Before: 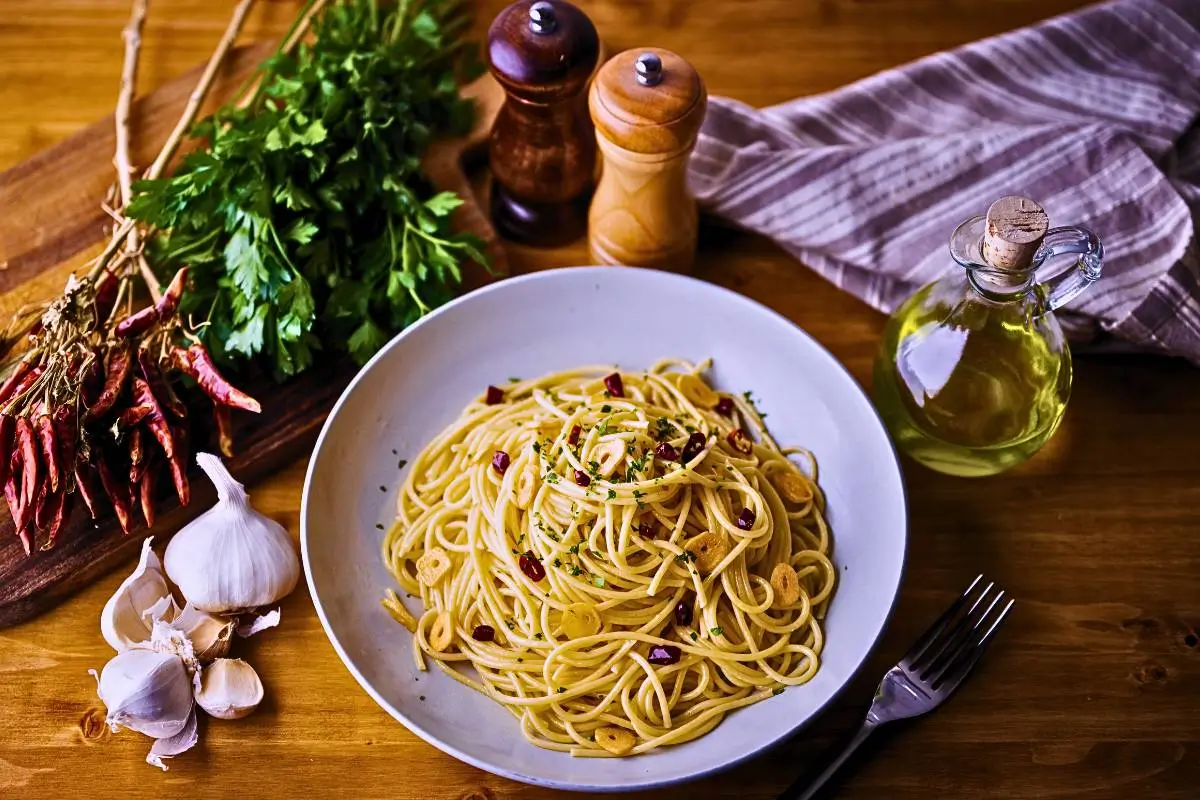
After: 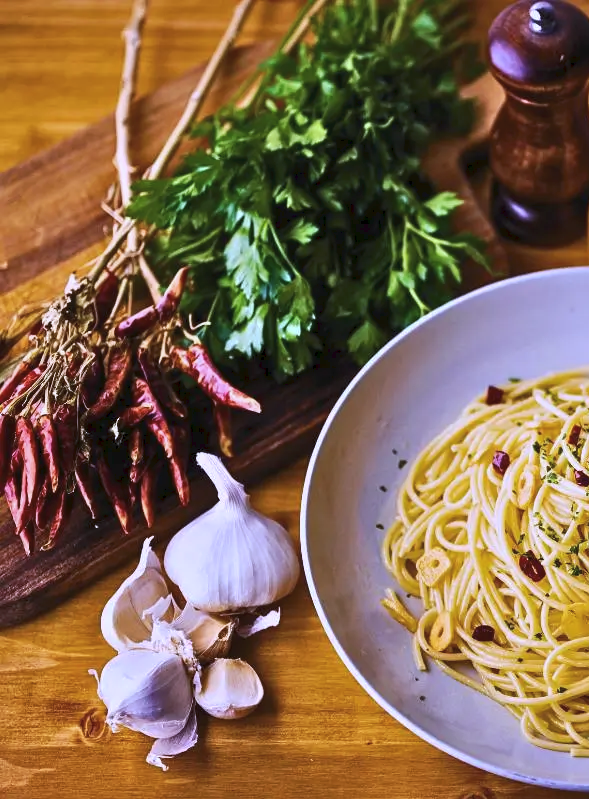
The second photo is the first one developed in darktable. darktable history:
white balance: red 0.967, blue 1.119, emerald 0.756
tone curve: curves: ch0 [(0, 0) (0.003, 0.04) (0.011, 0.053) (0.025, 0.077) (0.044, 0.104) (0.069, 0.127) (0.1, 0.15) (0.136, 0.177) (0.177, 0.215) (0.224, 0.254) (0.277, 0.3) (0.335, 0.355) (0.399, 0.41) (0.468, 0.477) (0.543, 0.554) (0.623, 0.636) (0.709, 0.72) (0.801, 0.804) (0.898, 0.892) (1, 1)], preserve colors none
crop and rotate: left 0%, top 0%, right 50.845%
